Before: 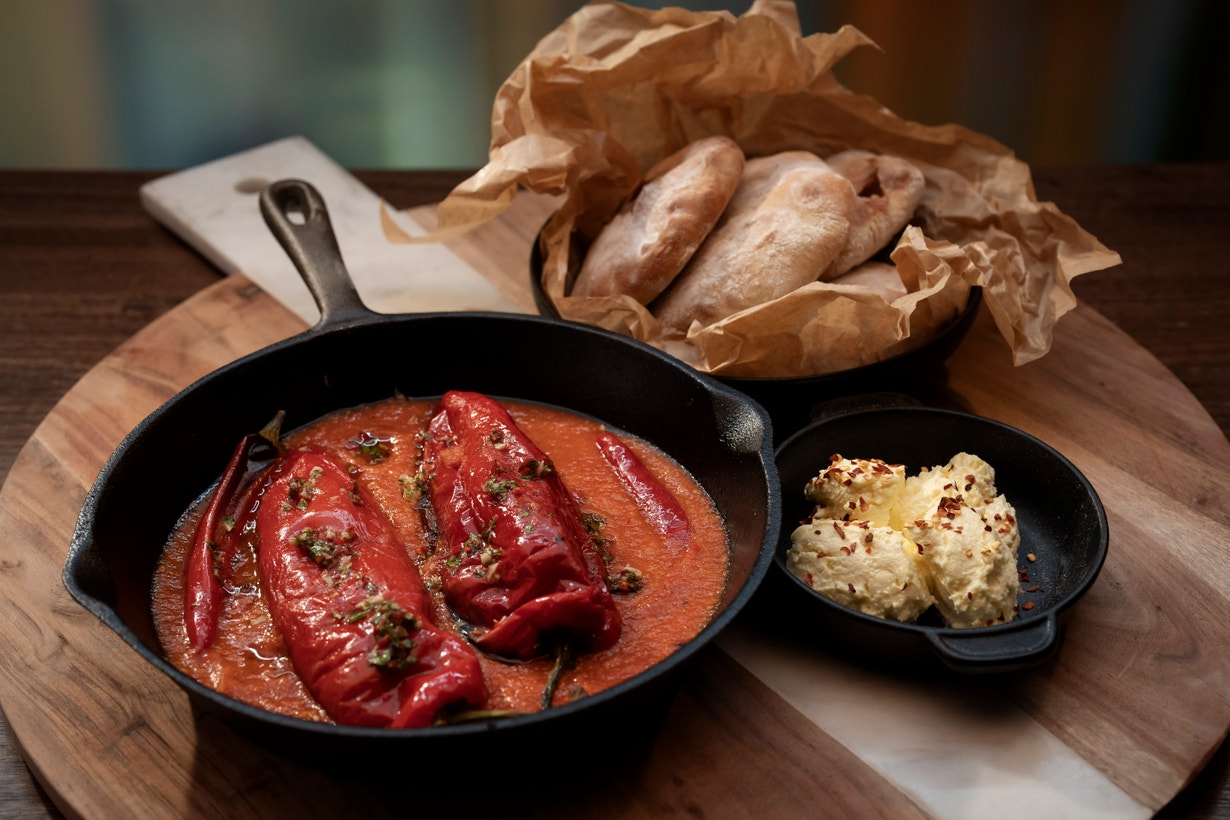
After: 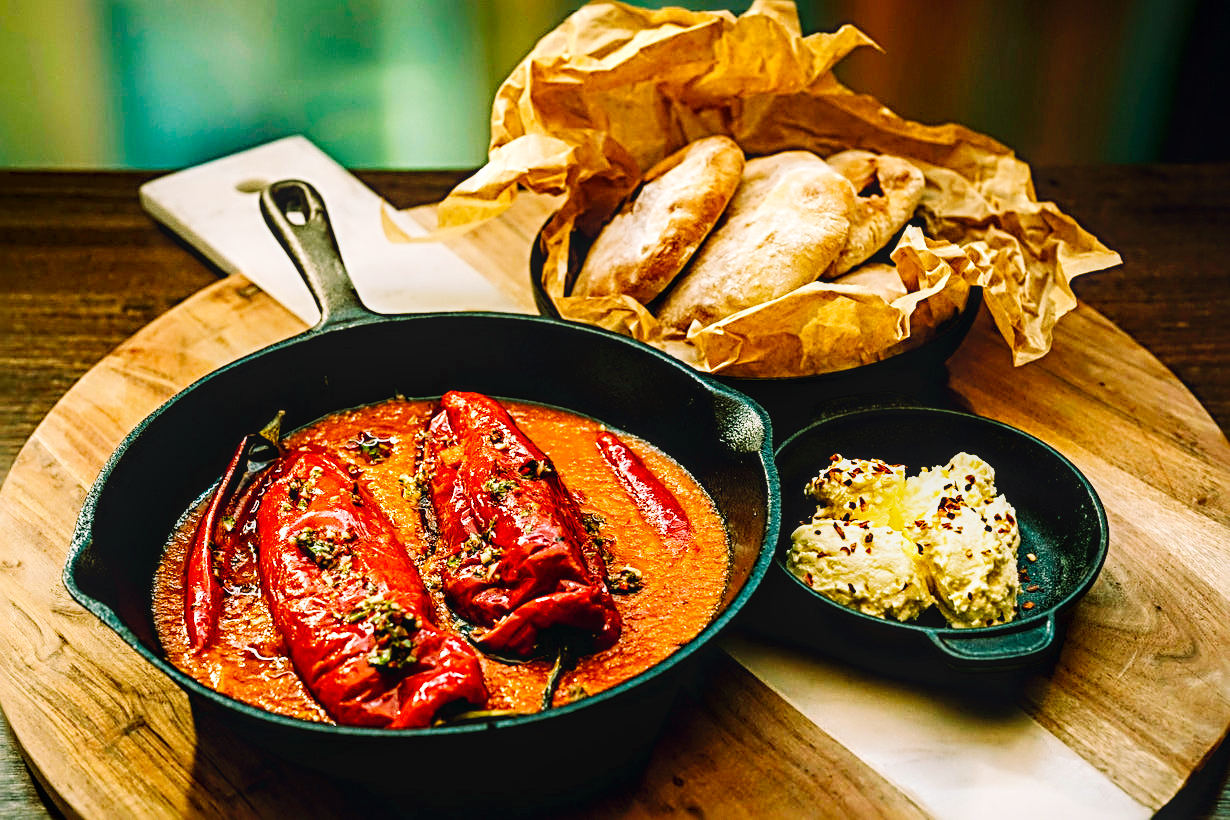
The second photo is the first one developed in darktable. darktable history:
local contrast: on, module defaults
base curve: curves: ch0 [(0, 0.003) (0.001, 0.002) (0.006, 0.004) (0.02, 0.022) (0.048, 0.086) (0.094, 0.234) (0.162, 0.431) (0.258, 0.629) (0.385, 0.8) (0.548, 0.918) (0.751, 0.988) (1, 1)], preserve colors none
color balance rgb: shadows lift › chroma 12.007%, shadows lift › hue 131.19°, highlights gain › chroma 0.999%, highlights gain › hue 25.75°, perceptual saturation grading › global saturation 25.423%, perceptual brilliance grading › mid-tones 10.962%, perceptual brilliance grading › shadows 14.374%, global vibrance 20%
tone equalizer: on, module defaults
sharpen: radius 3.637, amount 0.917
